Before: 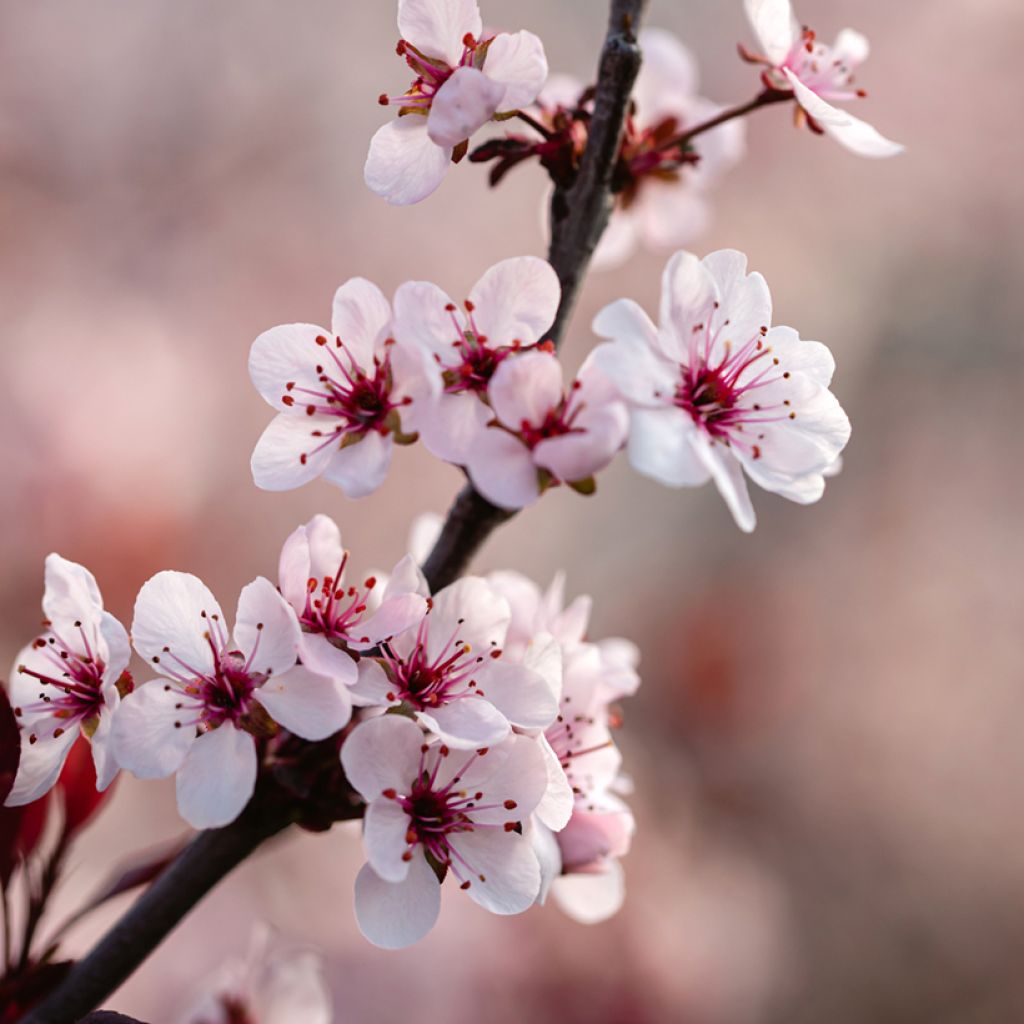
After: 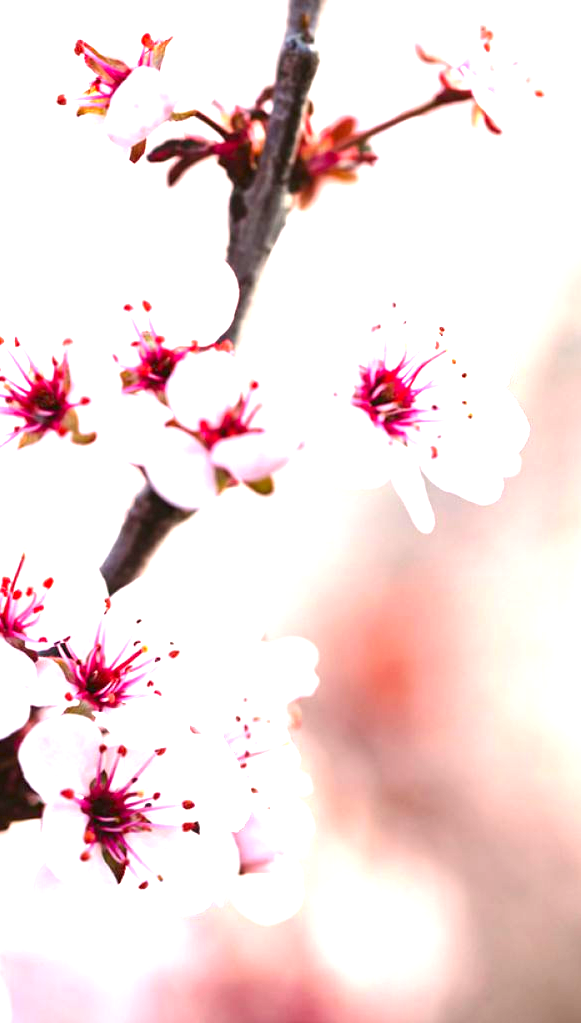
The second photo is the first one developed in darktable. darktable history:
crop: left 31.456%, top 0.024%, right 11.781%
exposure: exposure 1.99 EV, compensate exposure bias true, compensate highlight preservation false
contrast brightness saturation: contrast 0.041, saturation 0.066
